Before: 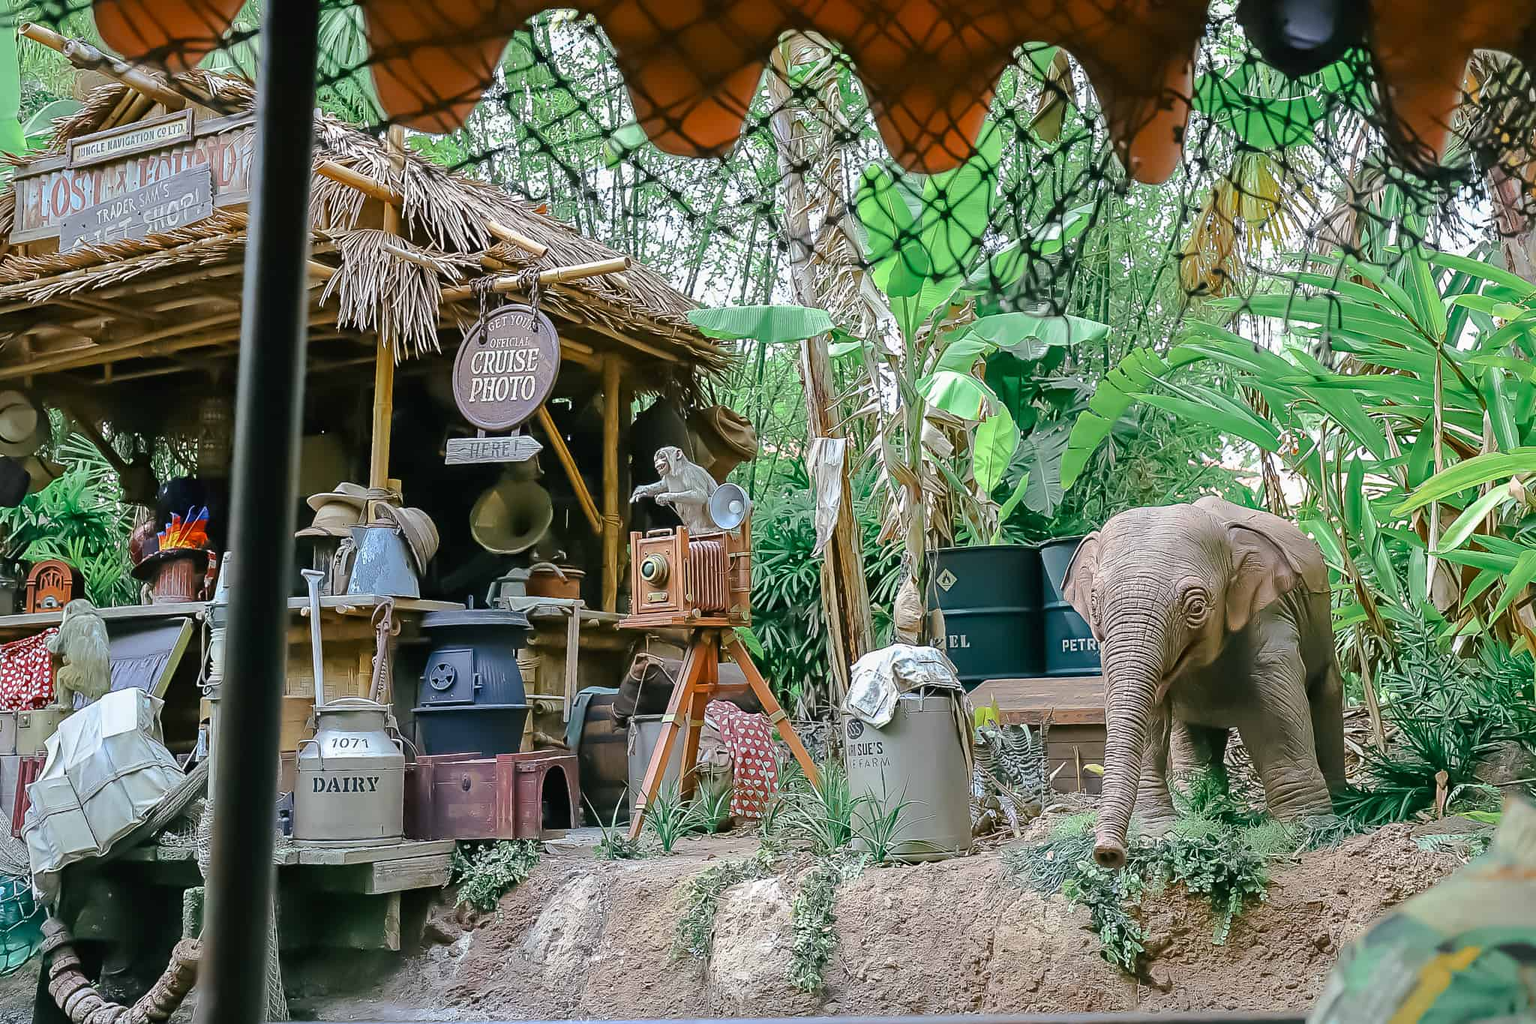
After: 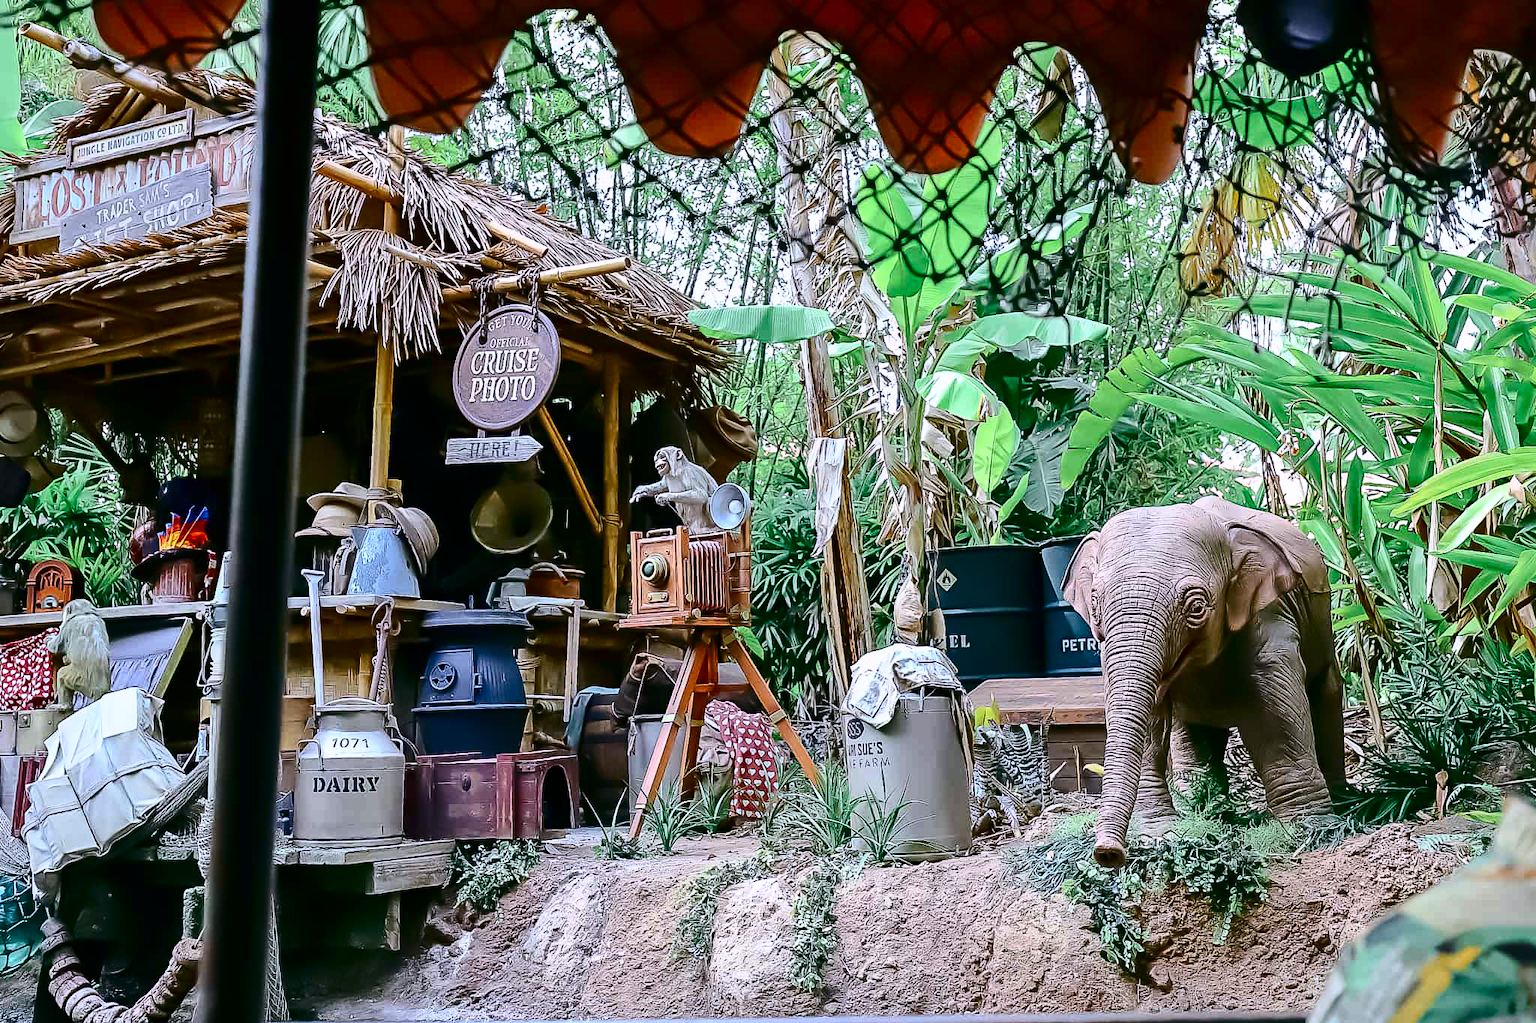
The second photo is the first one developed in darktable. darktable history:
contrast brightness saturation: contrast 0.32, brightness -0.08, saturation 0.17
white balance: red 1.004, blue 1.096
